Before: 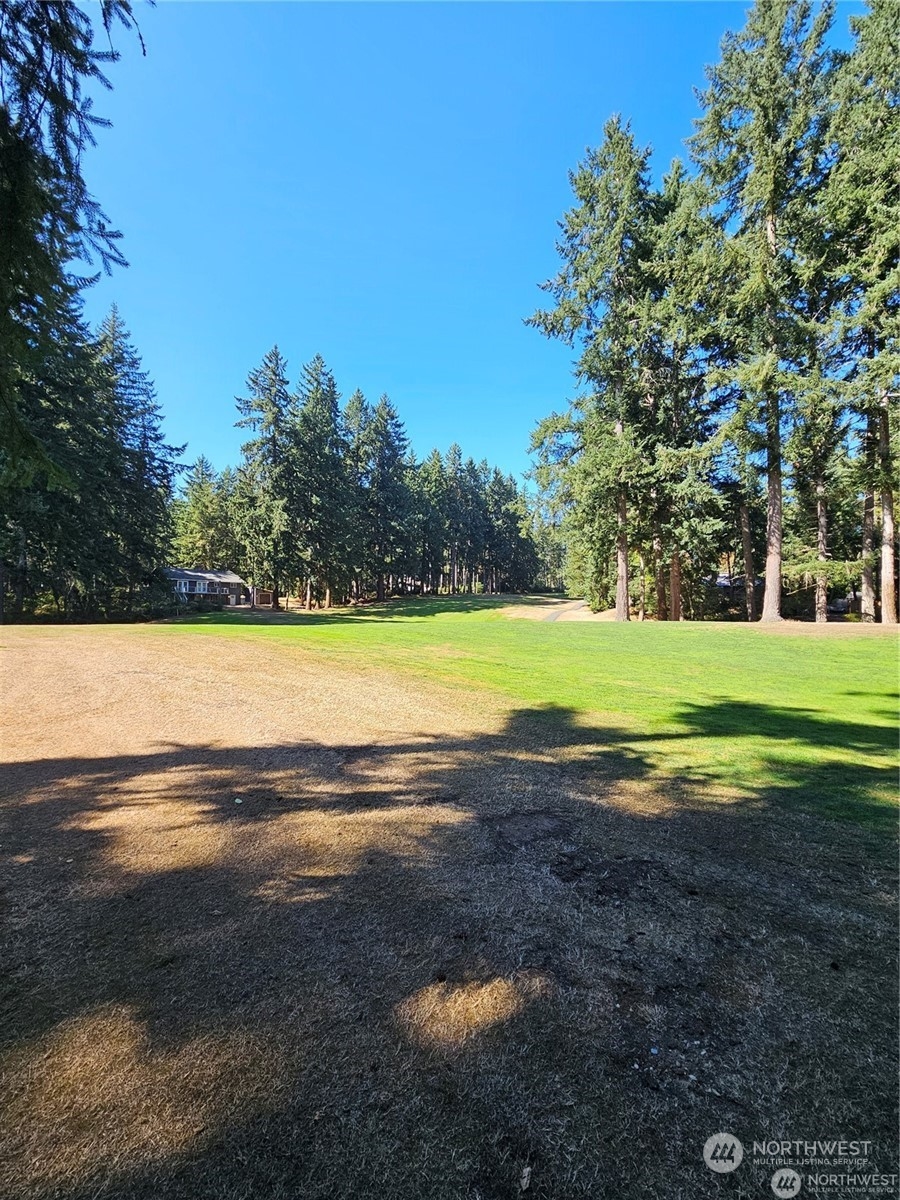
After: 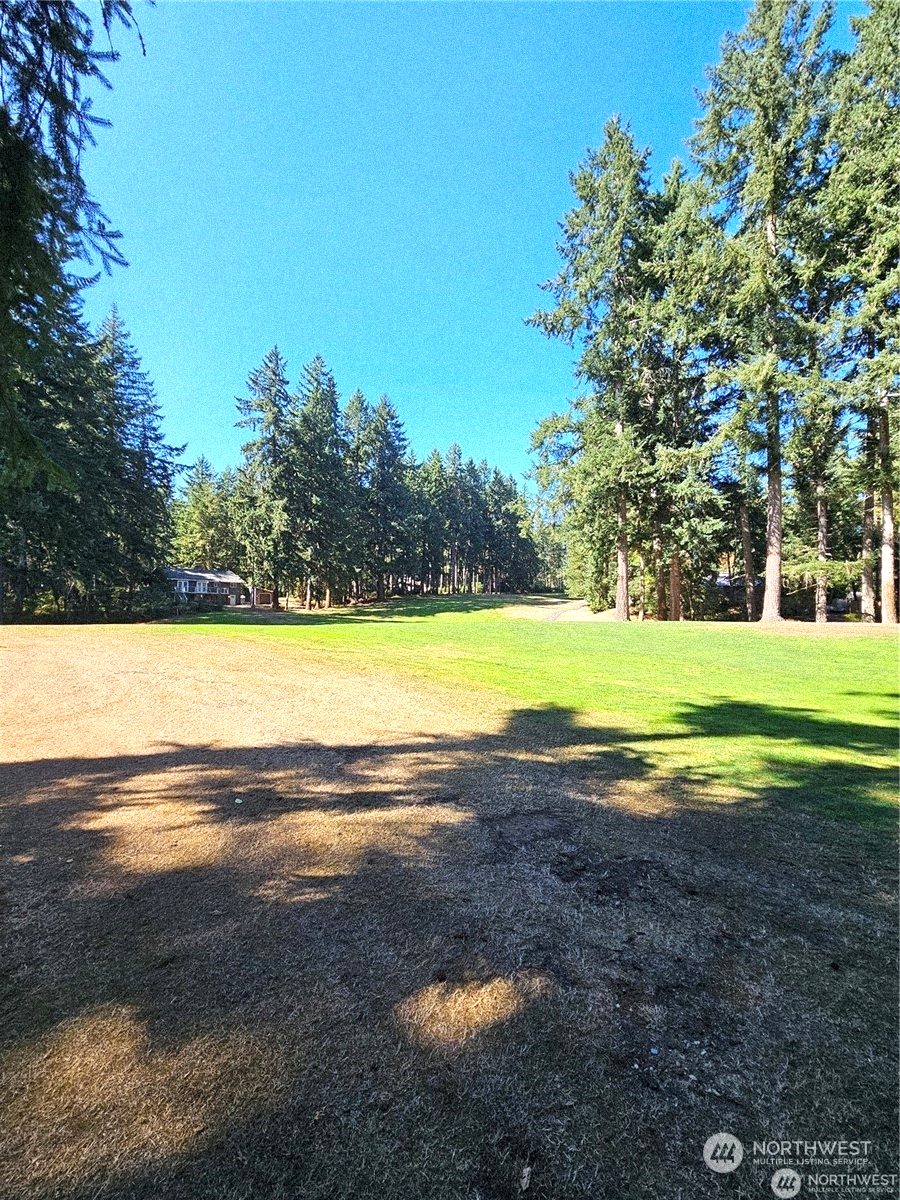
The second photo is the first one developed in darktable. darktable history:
grain: coarseness 9.38 ISO, strength 34.99%, mid-tones bias 0%
exposure: exposure 0.426 EV, compensate highlight preservation false
